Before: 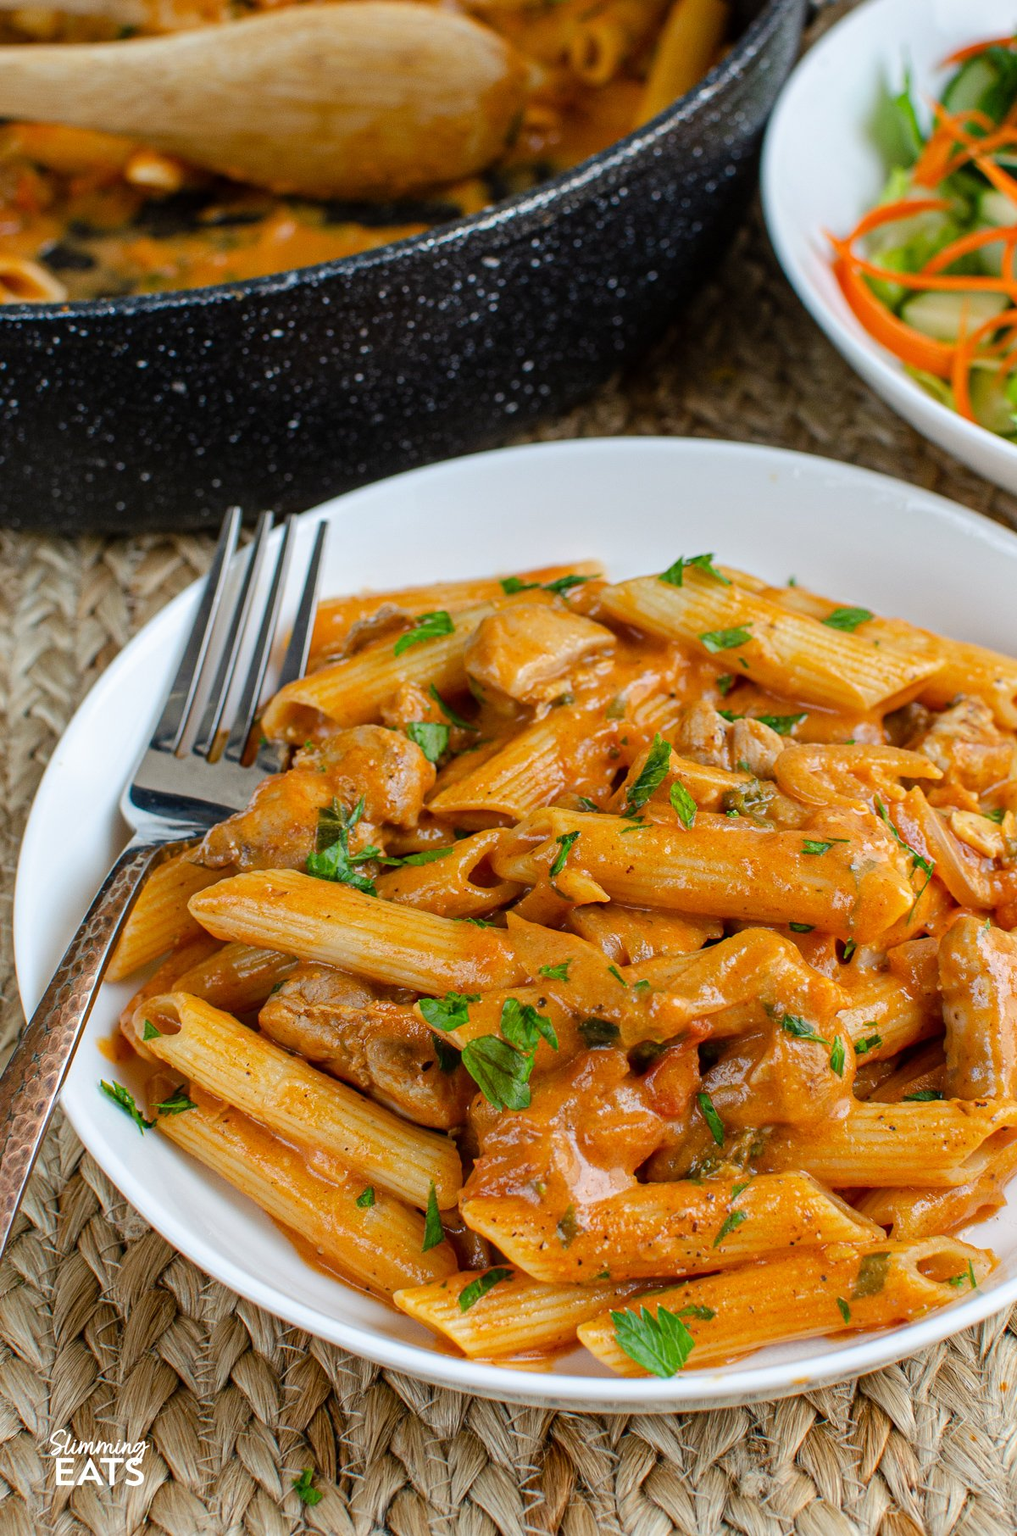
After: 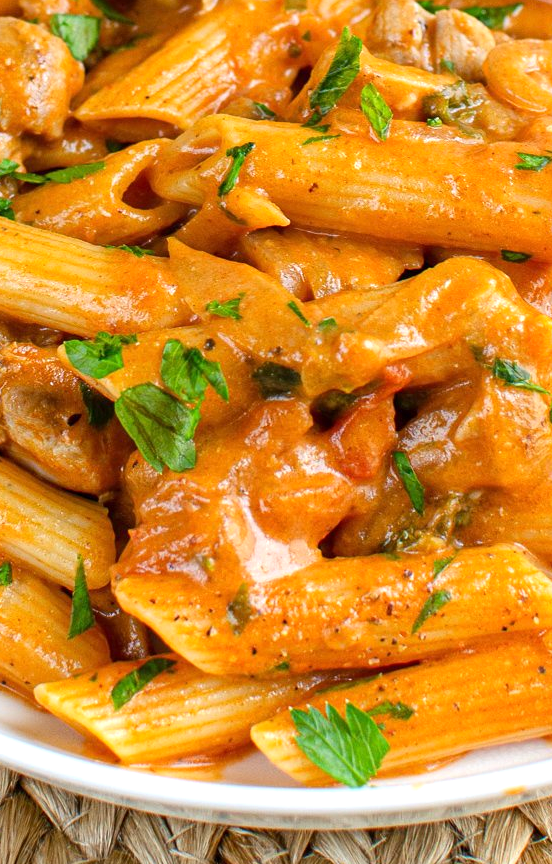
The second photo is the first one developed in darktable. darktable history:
crop: left 35.847%, top 46.266%, right 18.106%, bottom 6.031%
exposure: exposure 0.56 EV, compensate exposure bias true, compensate highlight preservation false
